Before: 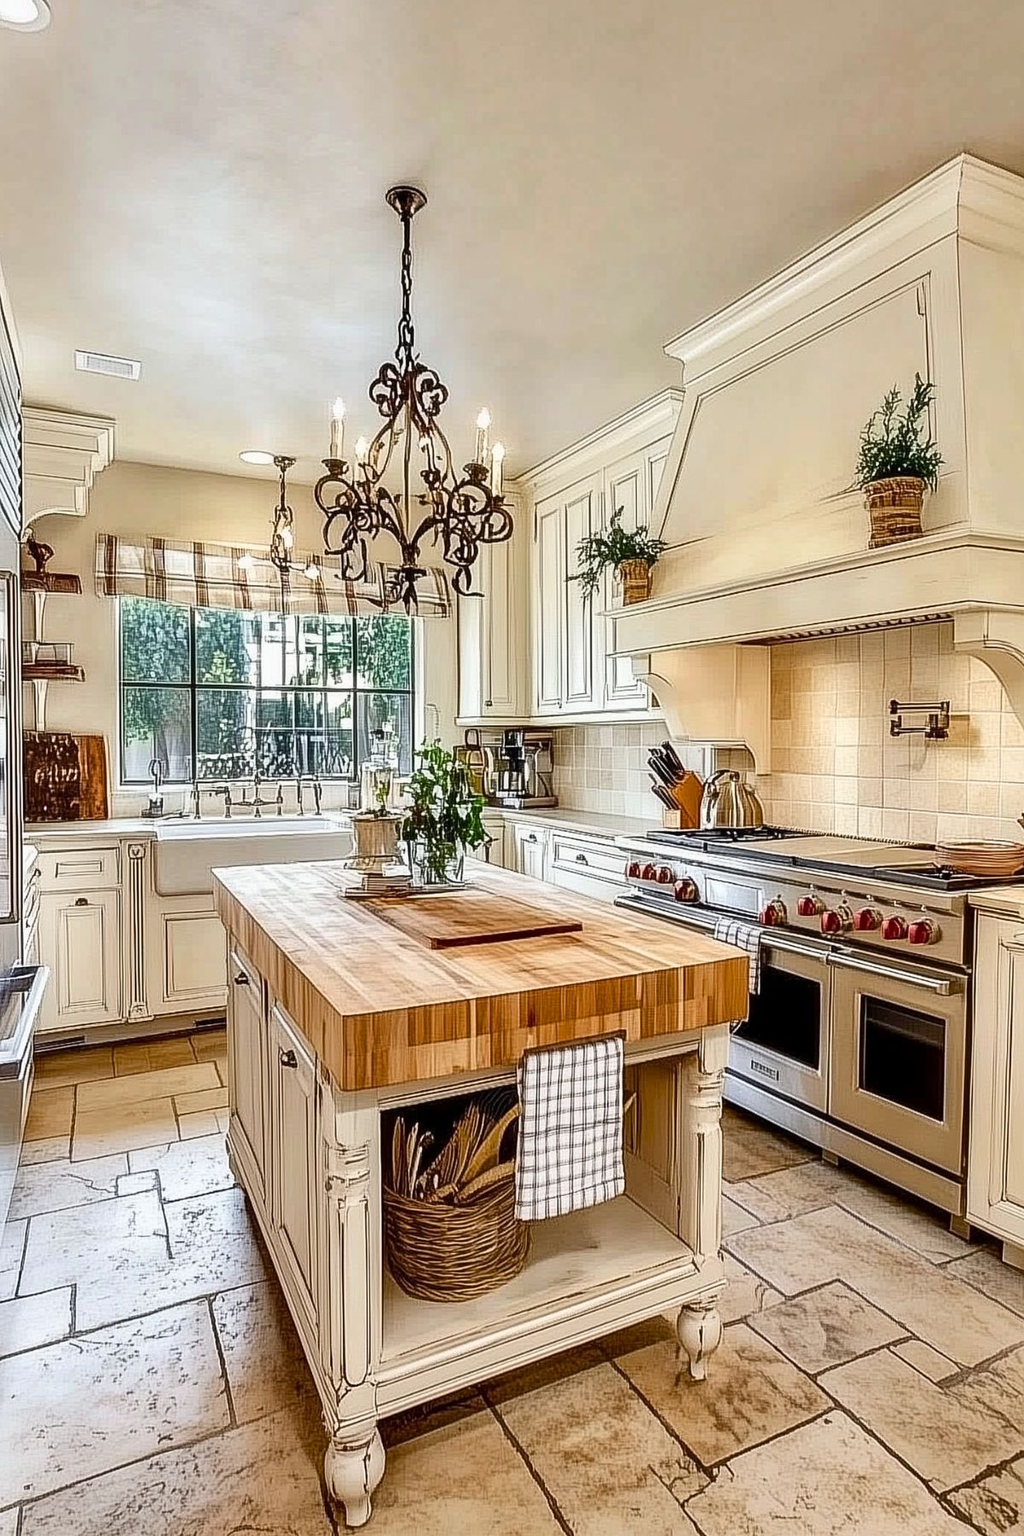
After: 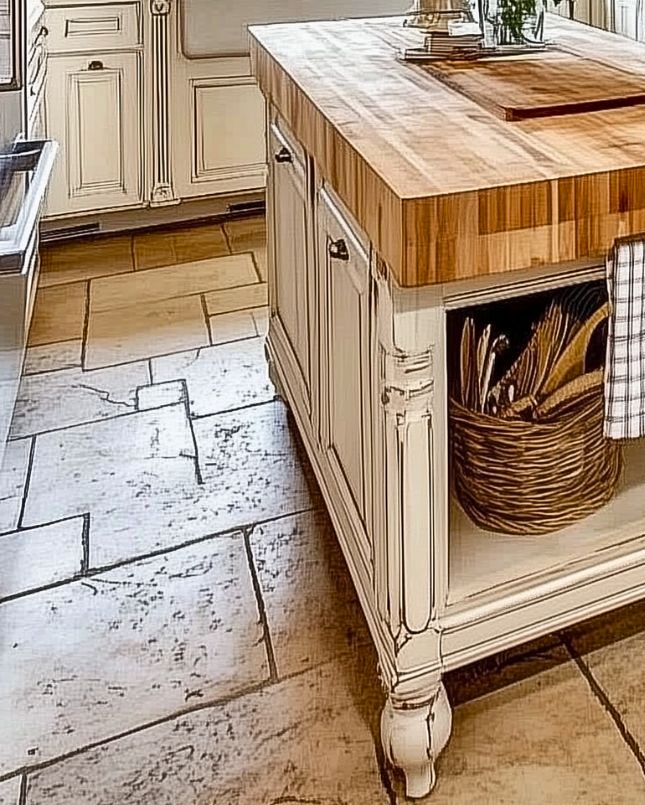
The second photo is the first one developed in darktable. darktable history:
crop and rotate: top 55.097%, right 46.281%, bottom 0.153%
shadows and highlights: soften with gaussian
